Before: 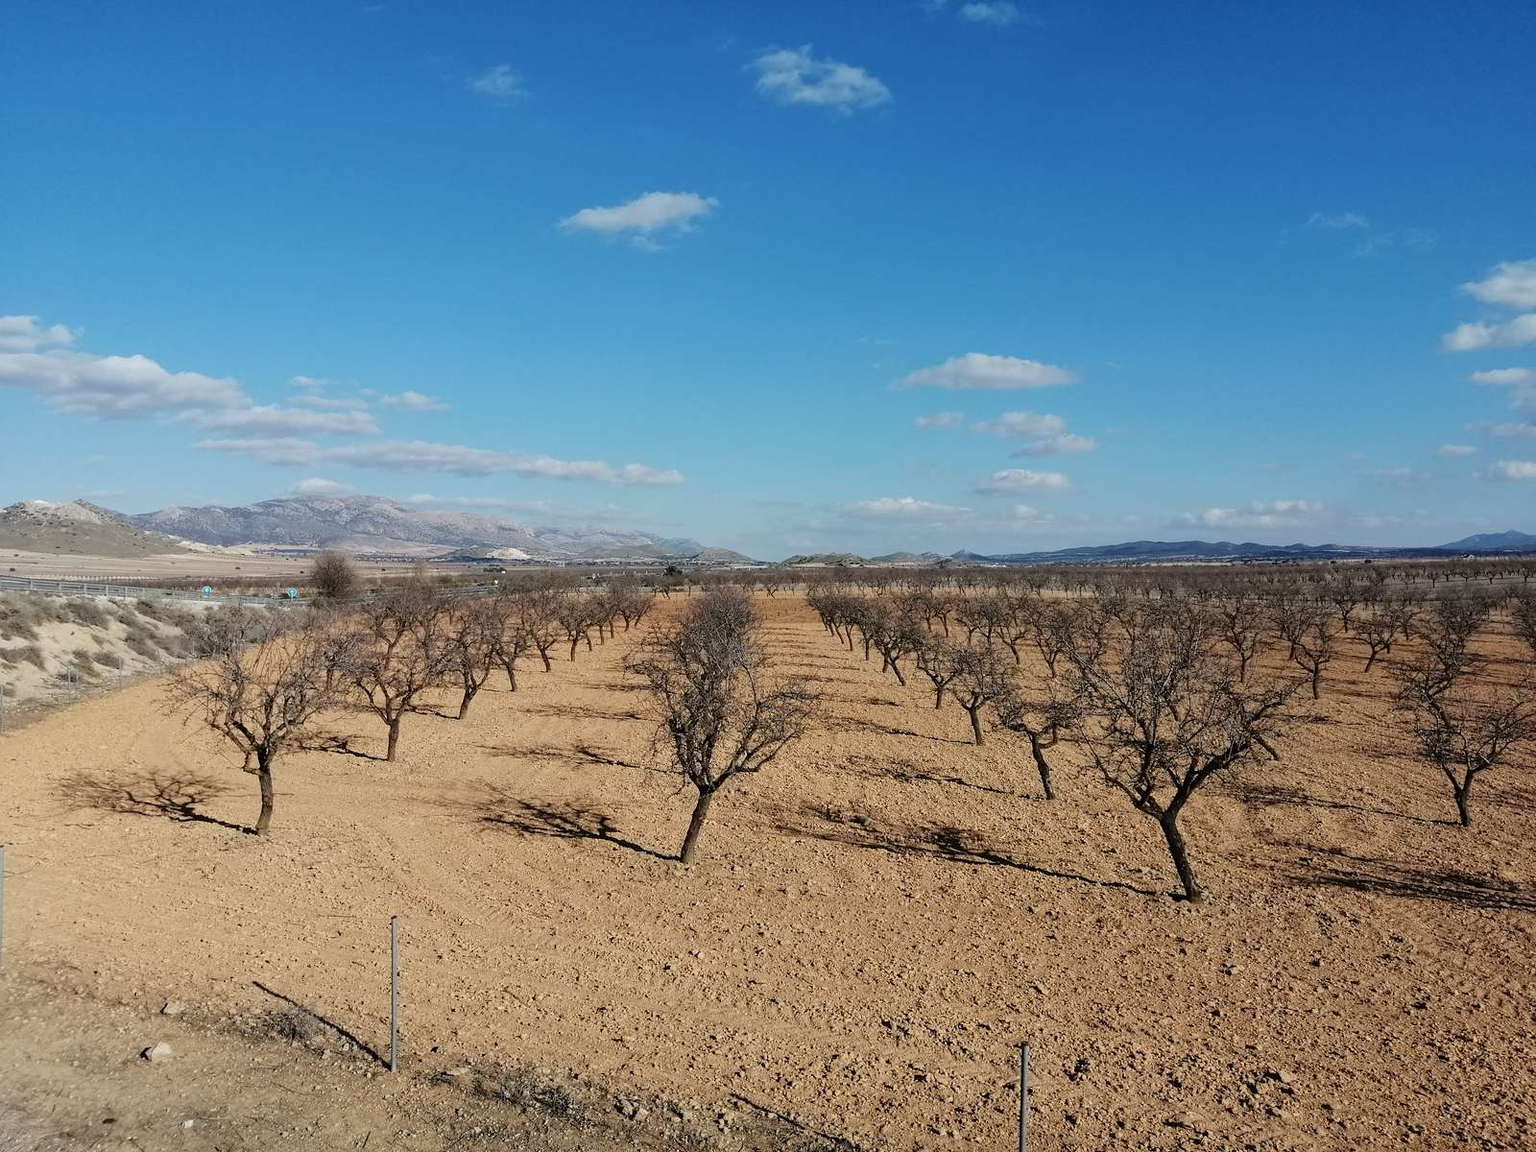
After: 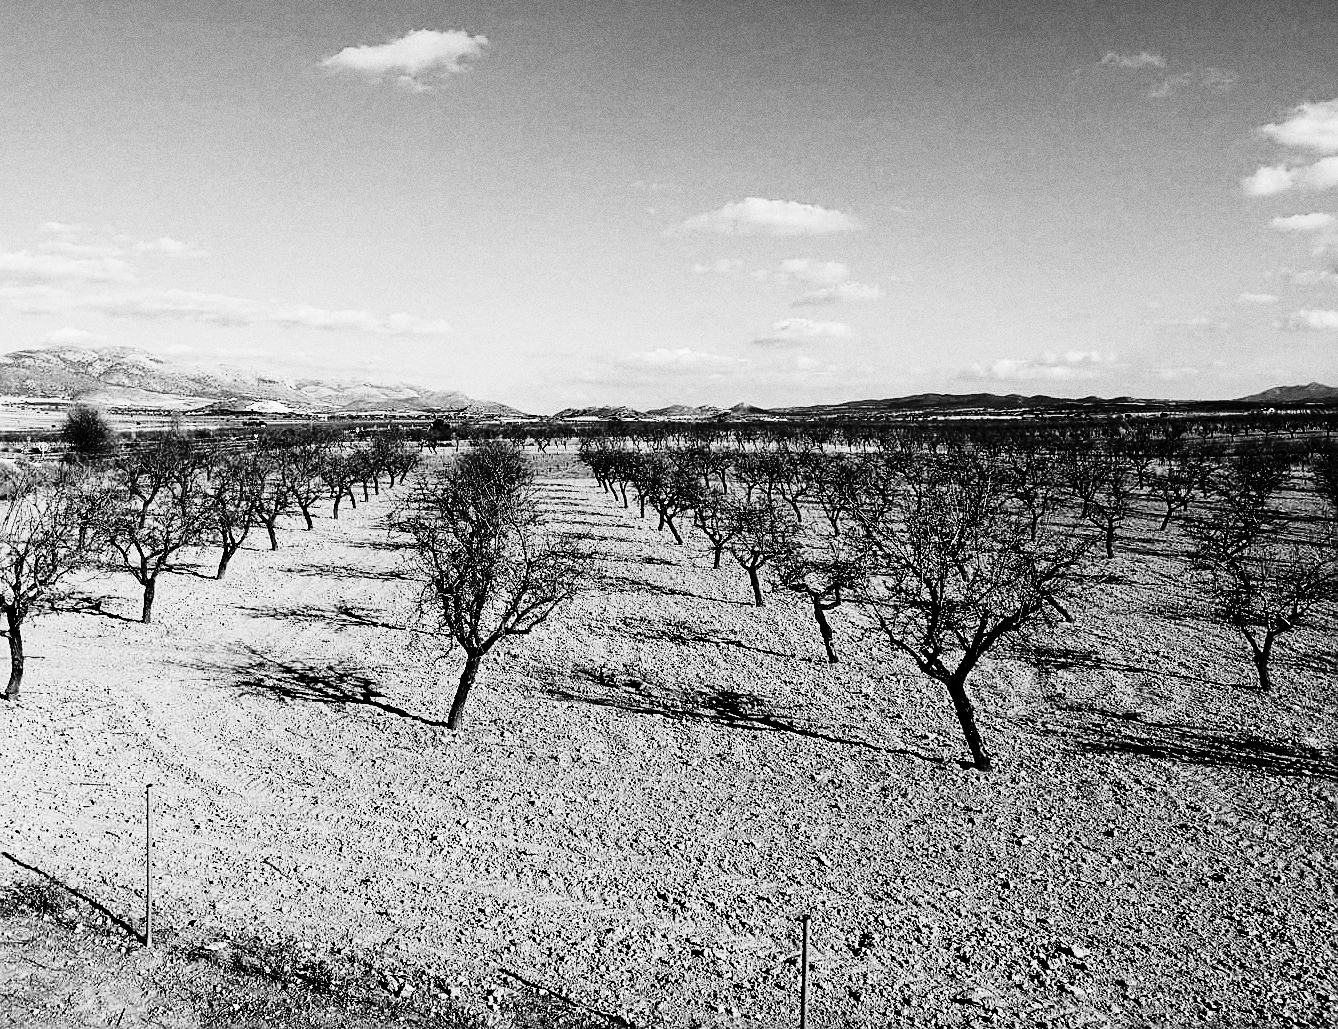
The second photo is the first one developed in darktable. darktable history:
filmic rgb: black relative exposure -5 EV, hardness 2.88, contrast 1.4, highlights saturation mix -30%
color correction: highlights a* -1.43, highlights b* 10.12, shadows a* 0.395, shadows b* 19.35
tone curve: curves: ch0 [(0, 0) (0.003, 0.002) (0.011, 0.005) (0.025, 0.011) (0.044, 0.017) (0.069, 0.021) (0.1, 0.027) (0.136, 0.035) (0.177, 0.05) (0.224, 0.076) (0.277, 0.126) (0.335, 0.212) (0.399, 0.333) (0.468, 0.473) (0.543, 0.627) (0.623, 0.784) (0.709, 0.9) (0.801, 0.963) (0.898, 0.988) (1, 1)], preserve colors none
sharpen: on, module defaults
grain: coarseness 0.09 ISO, strength 40%
monochrome: on, module defaults
crop: left 16.315%, top 14.246%
